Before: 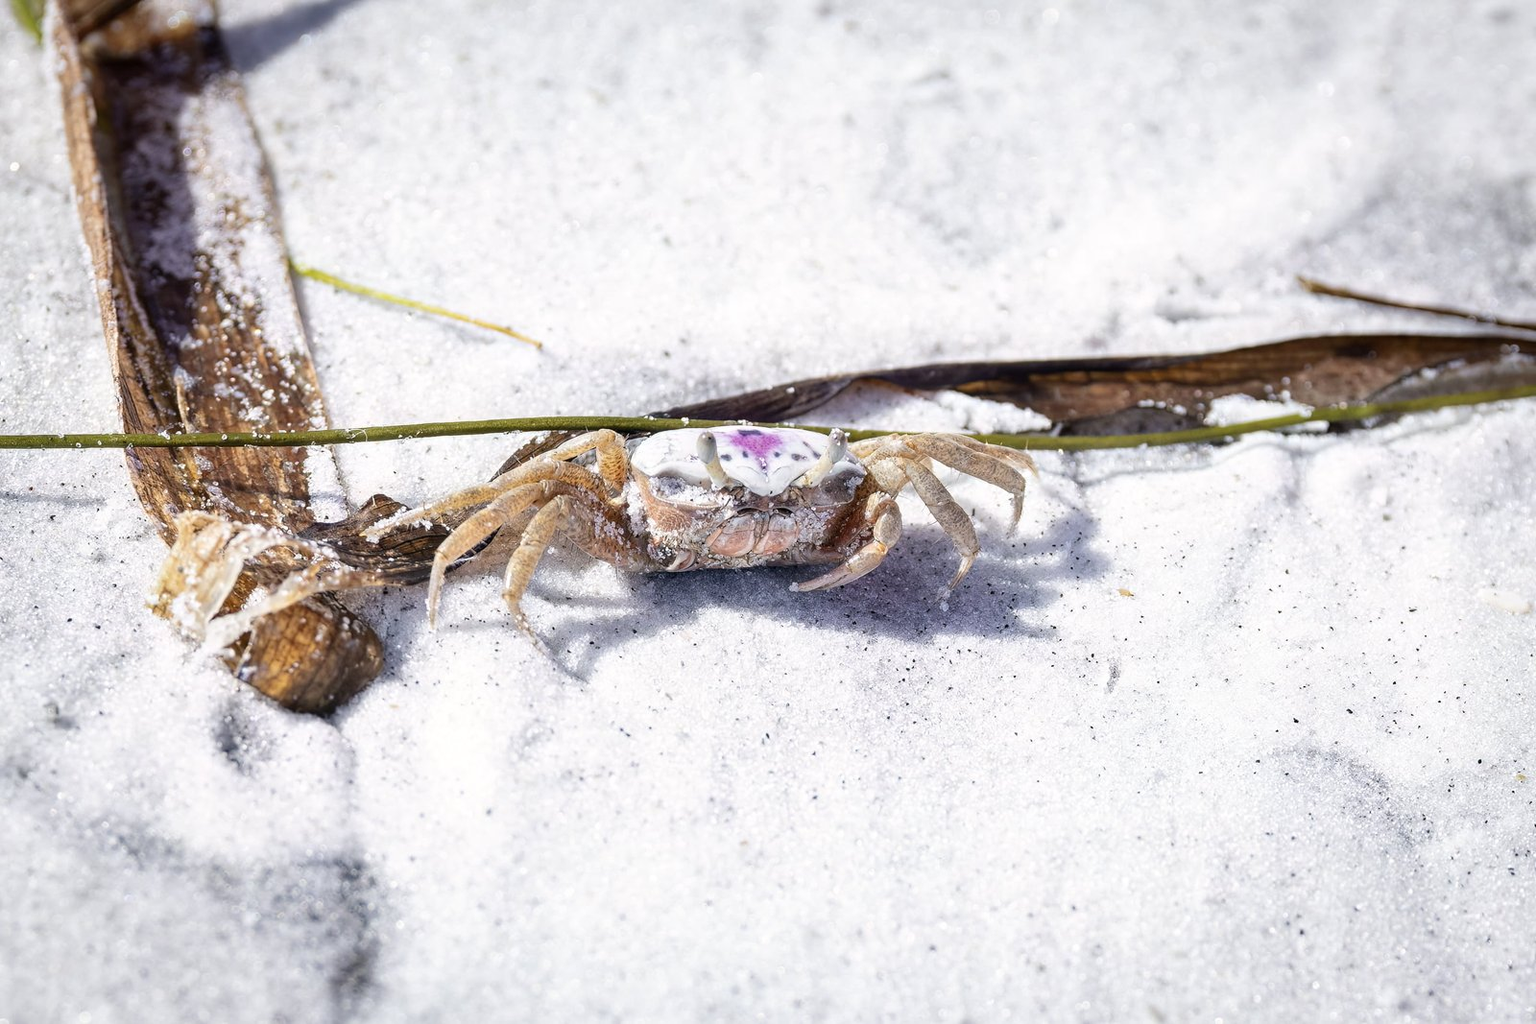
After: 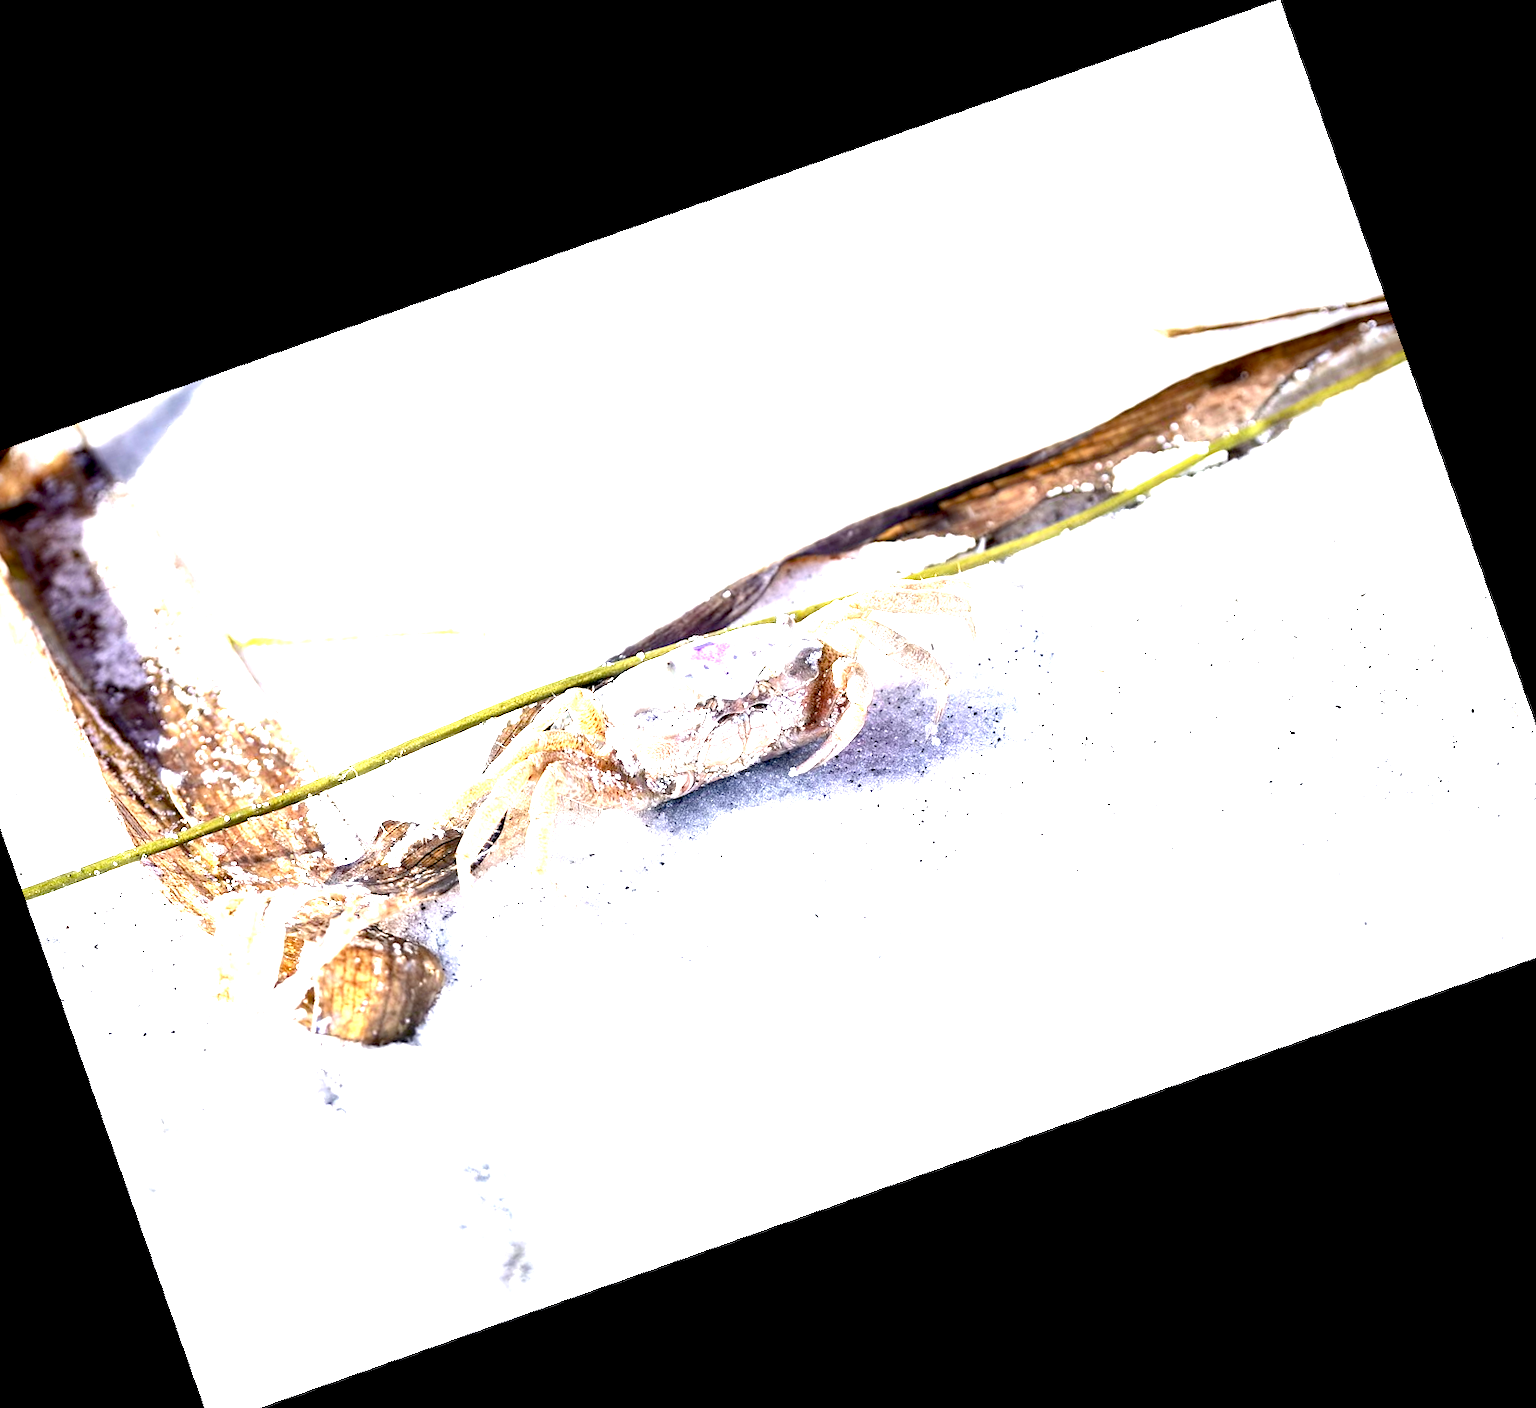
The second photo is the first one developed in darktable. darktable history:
exposure: black level correction 0.005, exposure 2.084 EV, compensate highlight preservation false
crop and rotate: angle 19.43°, left 6.812%, right 4.125%, bottom 1.087%
